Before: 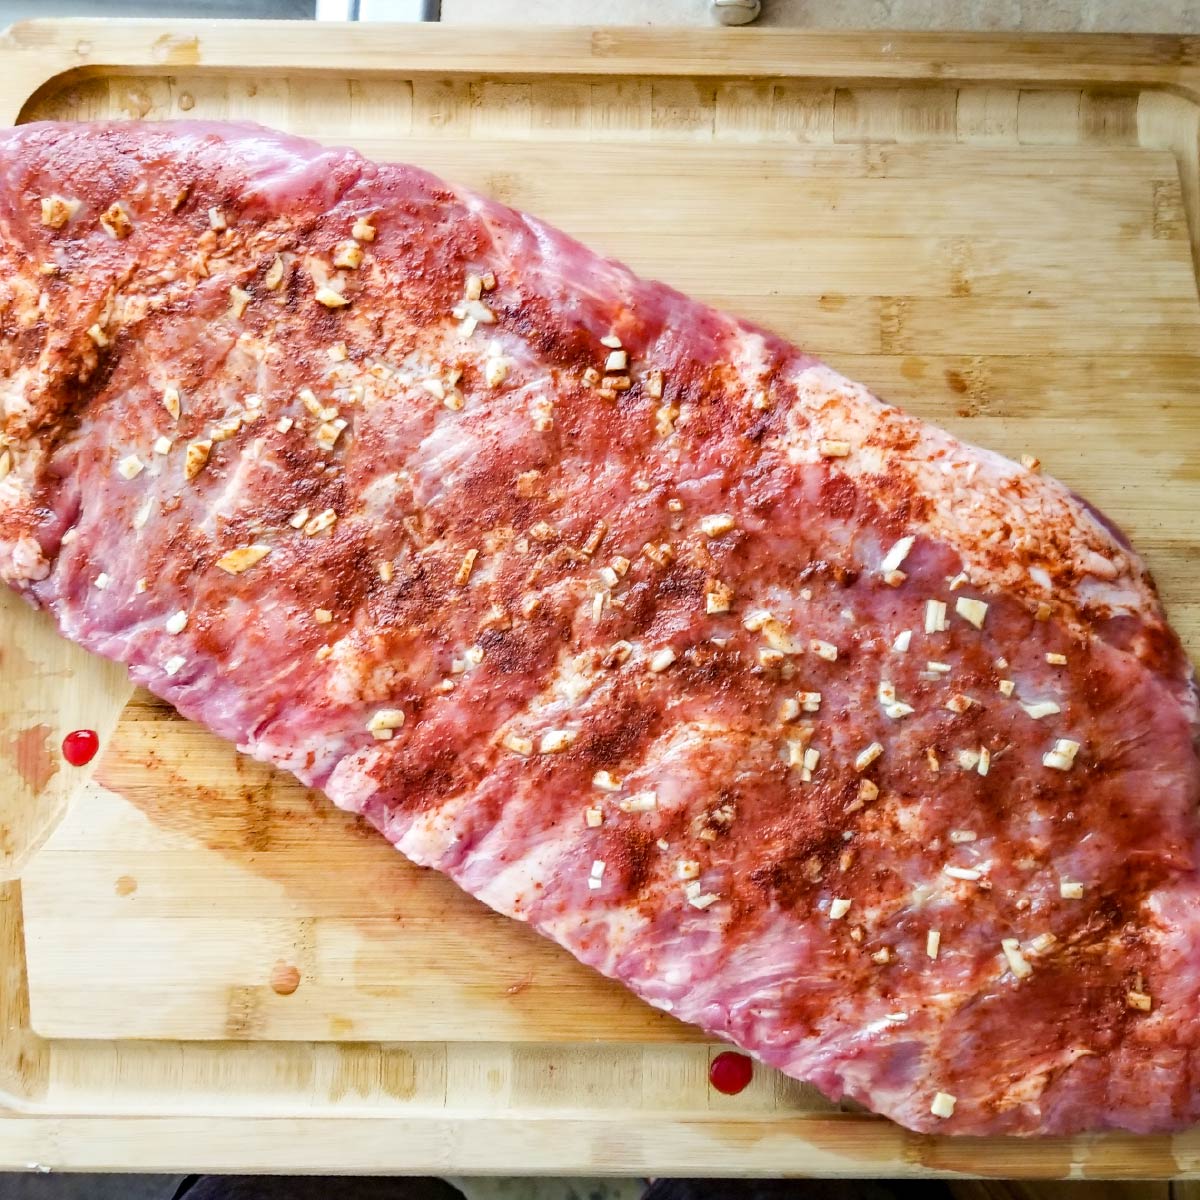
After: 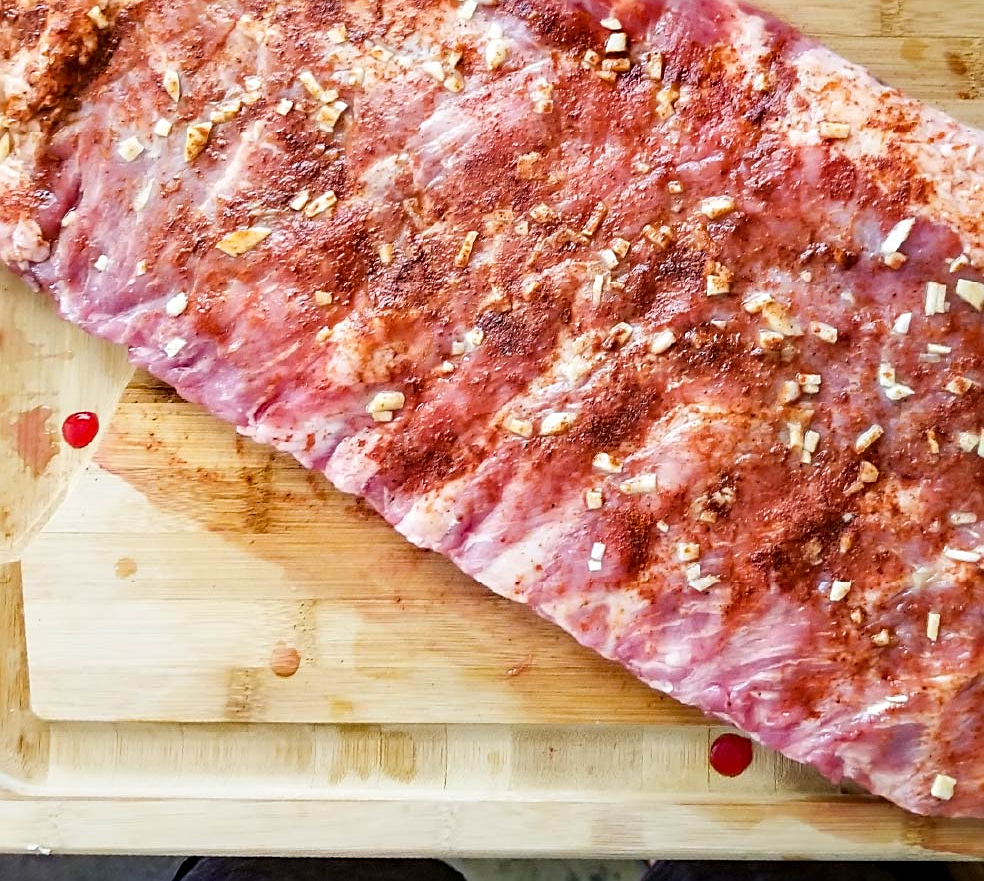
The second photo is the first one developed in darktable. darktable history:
crop: top 26.531%, right 17.959%
sharpen: on, module defaults
